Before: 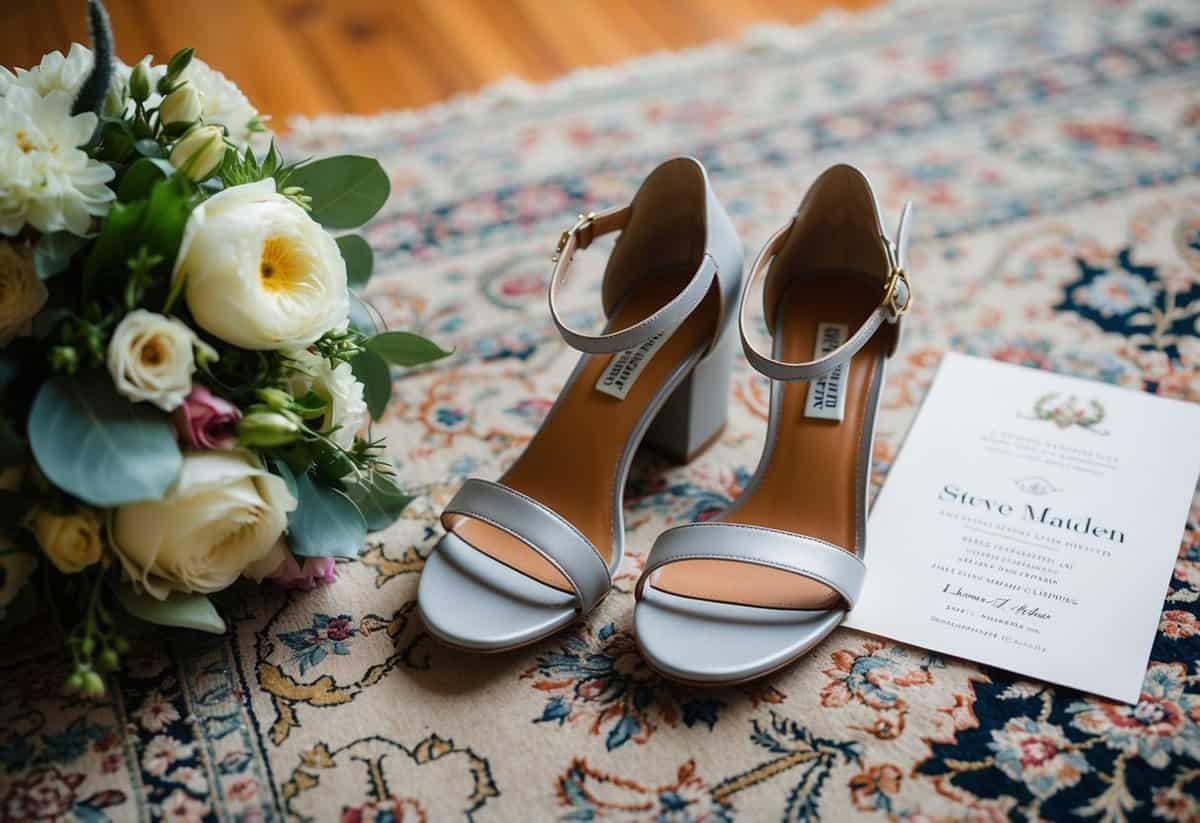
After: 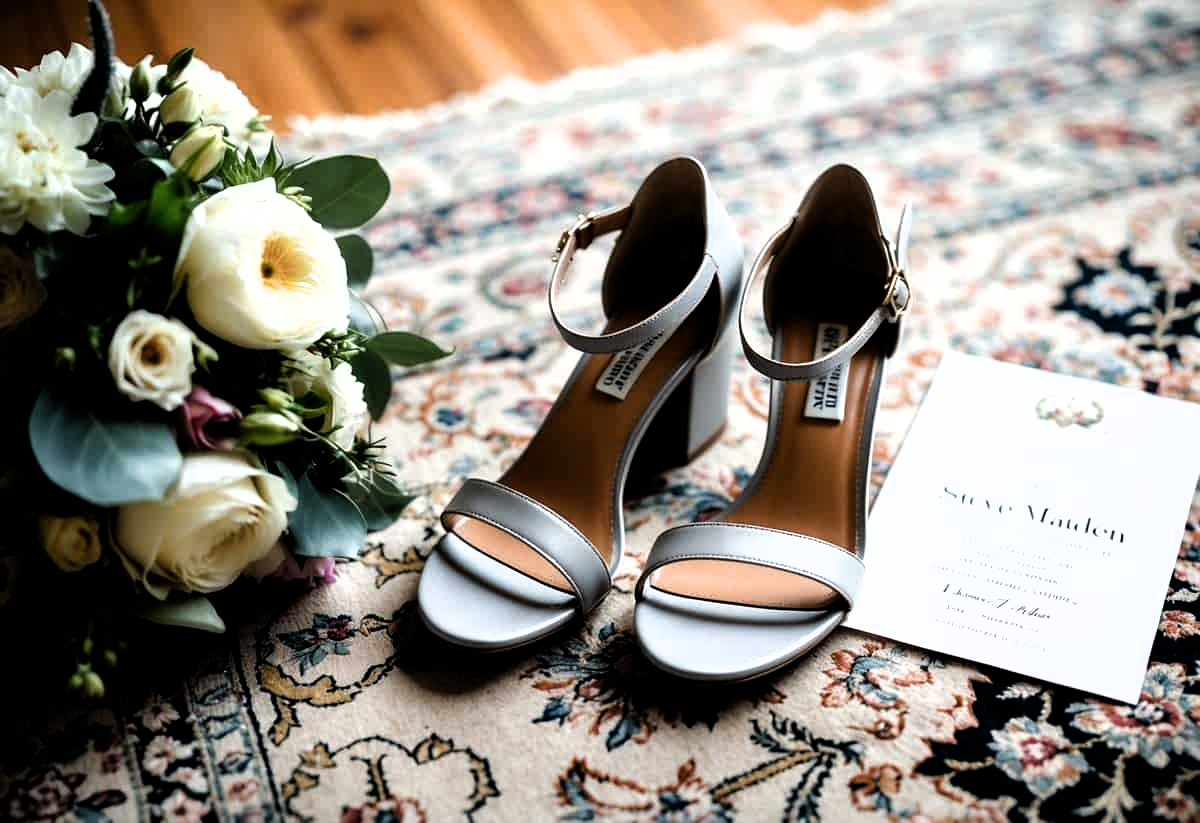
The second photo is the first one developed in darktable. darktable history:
filmic rgb: black relative exposure -8.27 EV, white relative exposure 2.23 EV, threshold 3.02 EV, hardness 7.1, latitude 86.53%, contrast 1.708, highlights saturation mix -3.96%, shadows ↔ highlights balance -2.72%, enable highlight reconstruction true
